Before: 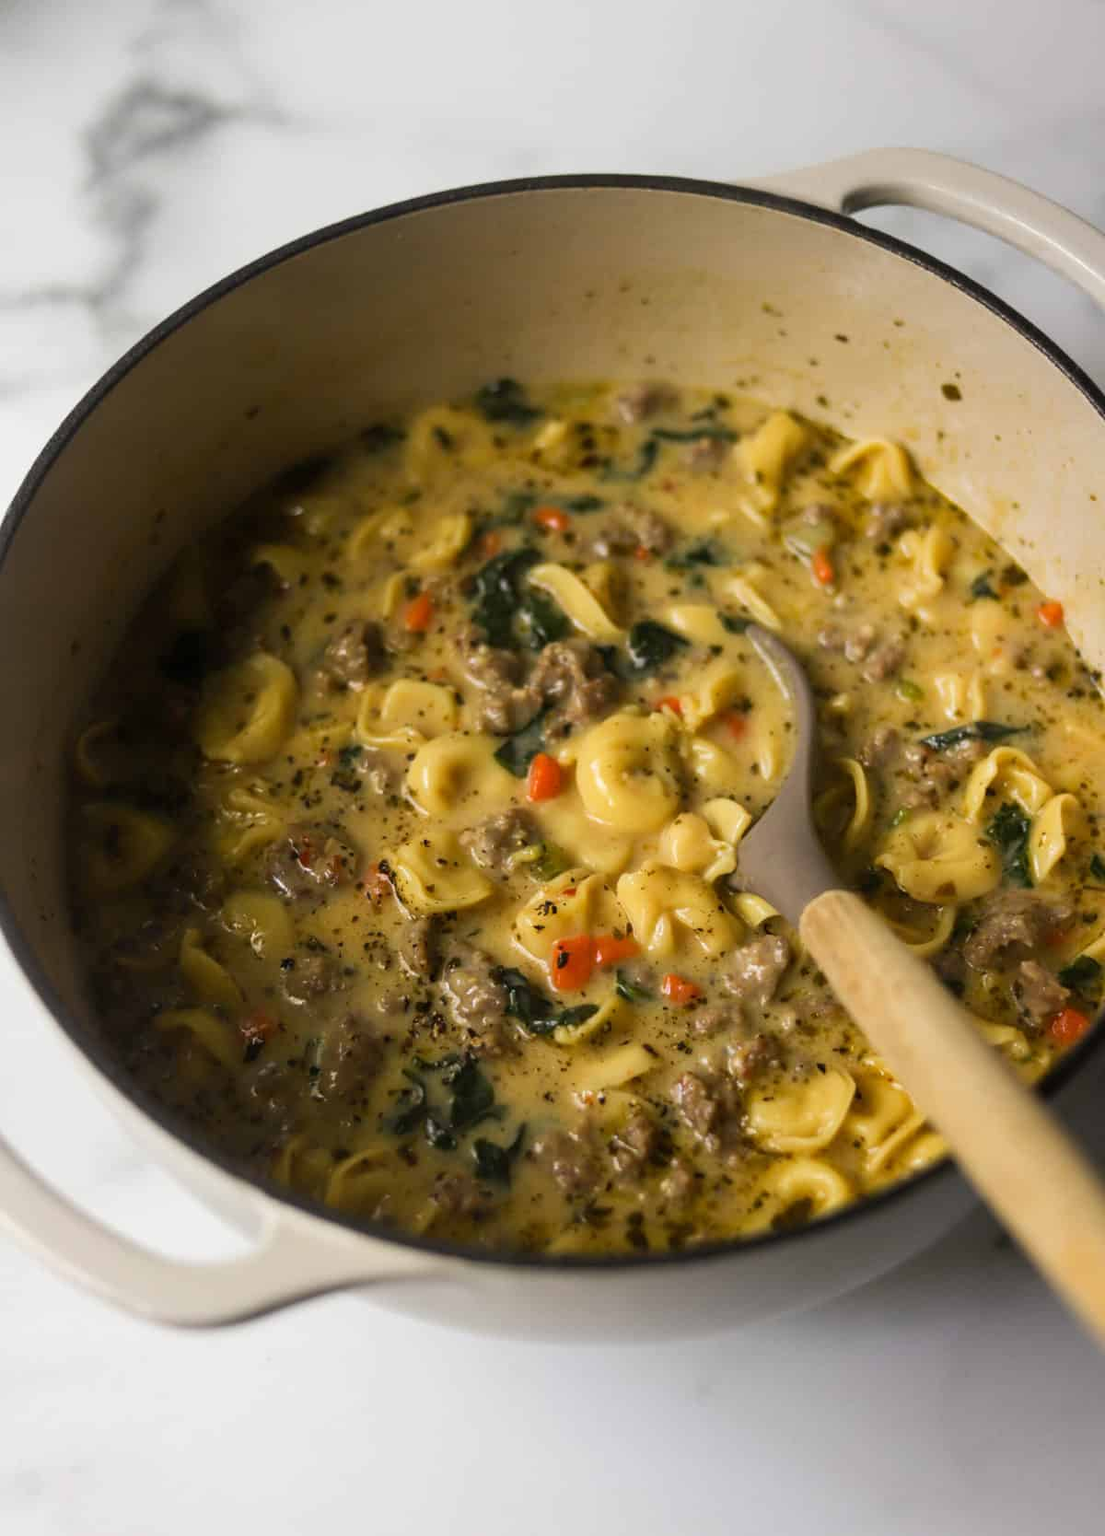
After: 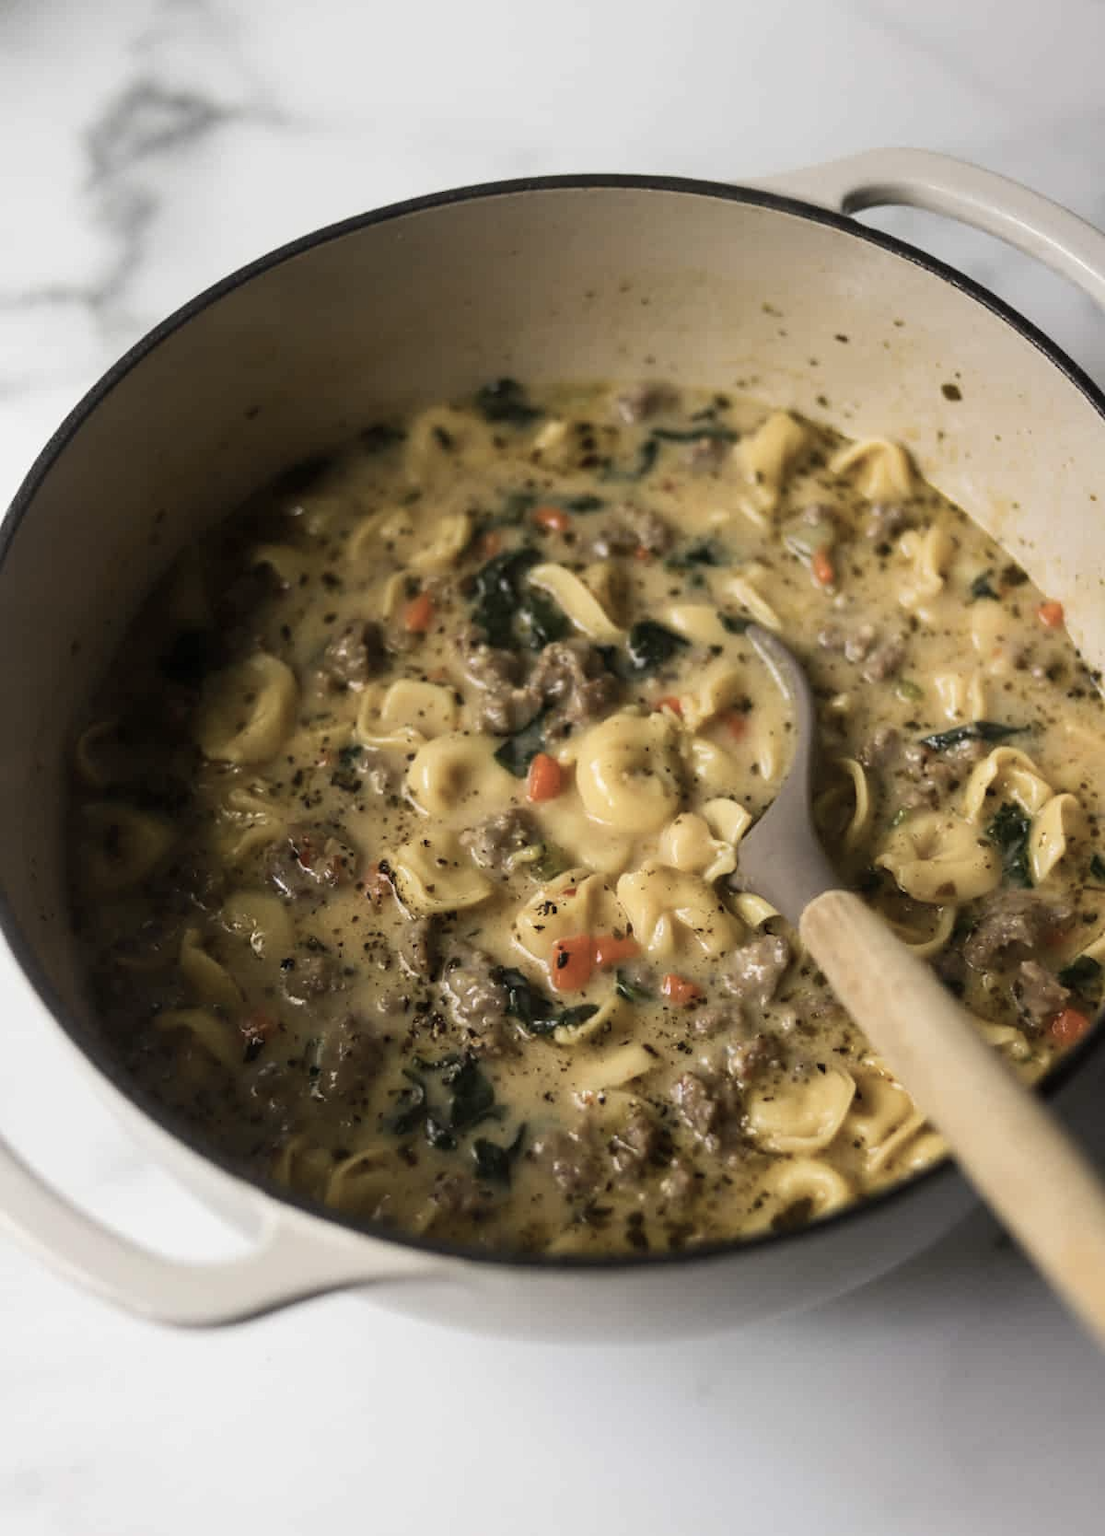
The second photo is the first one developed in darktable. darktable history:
contrast brightness saturation: contrast 0.096, saturation -0.361
